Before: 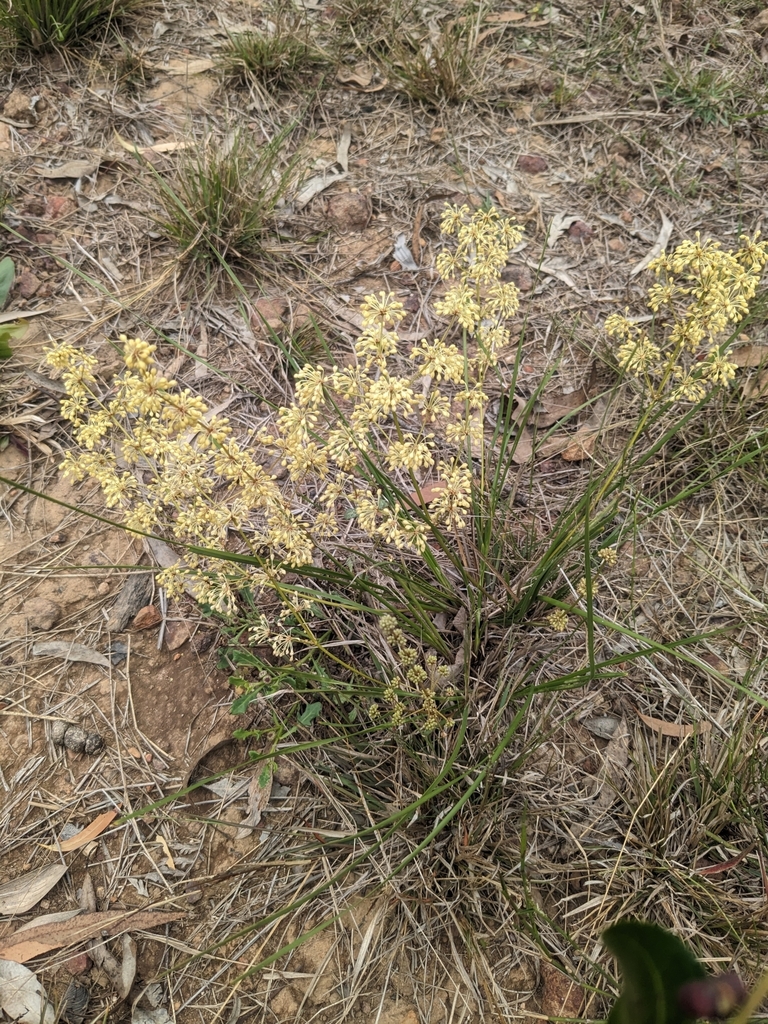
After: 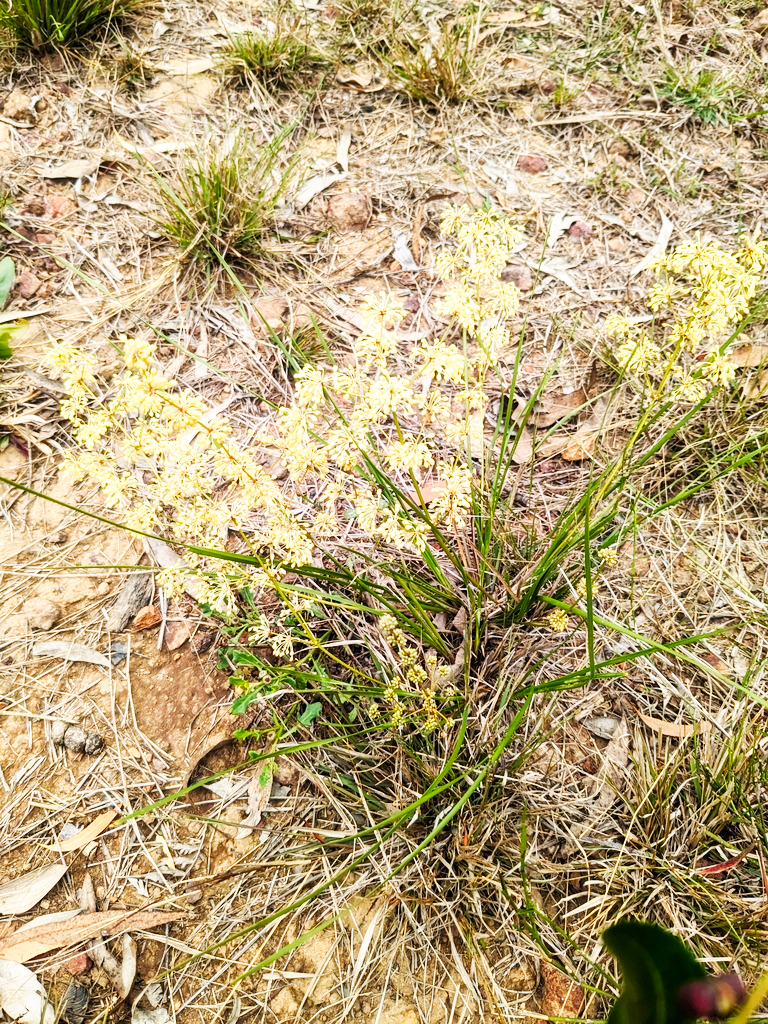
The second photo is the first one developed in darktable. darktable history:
color correction: highlights b* 0.065, saturation 1.32
base curve: curves: ch0 [(0, 0) (0.007, 0.004) (0.027, 0.03) (0.046, 0.07) (0.207, 0.54) (0.442, 0.872) (0.673, 0.972) (1, 1)], preserve colors none
